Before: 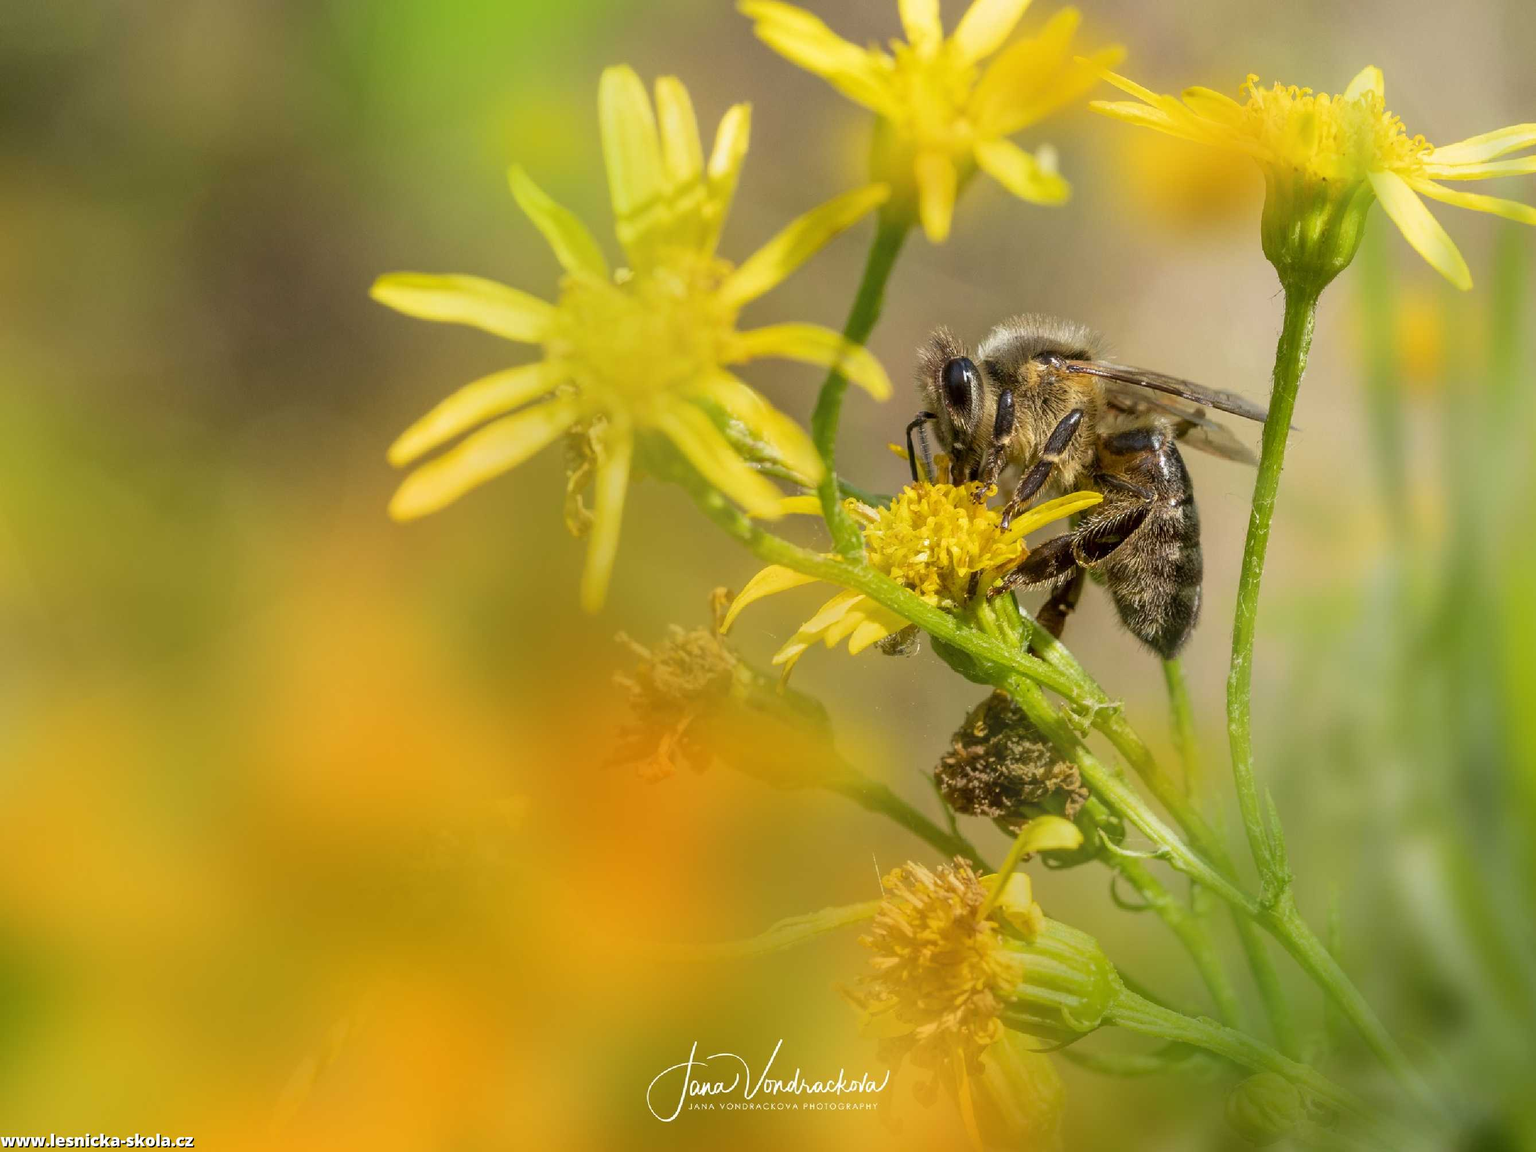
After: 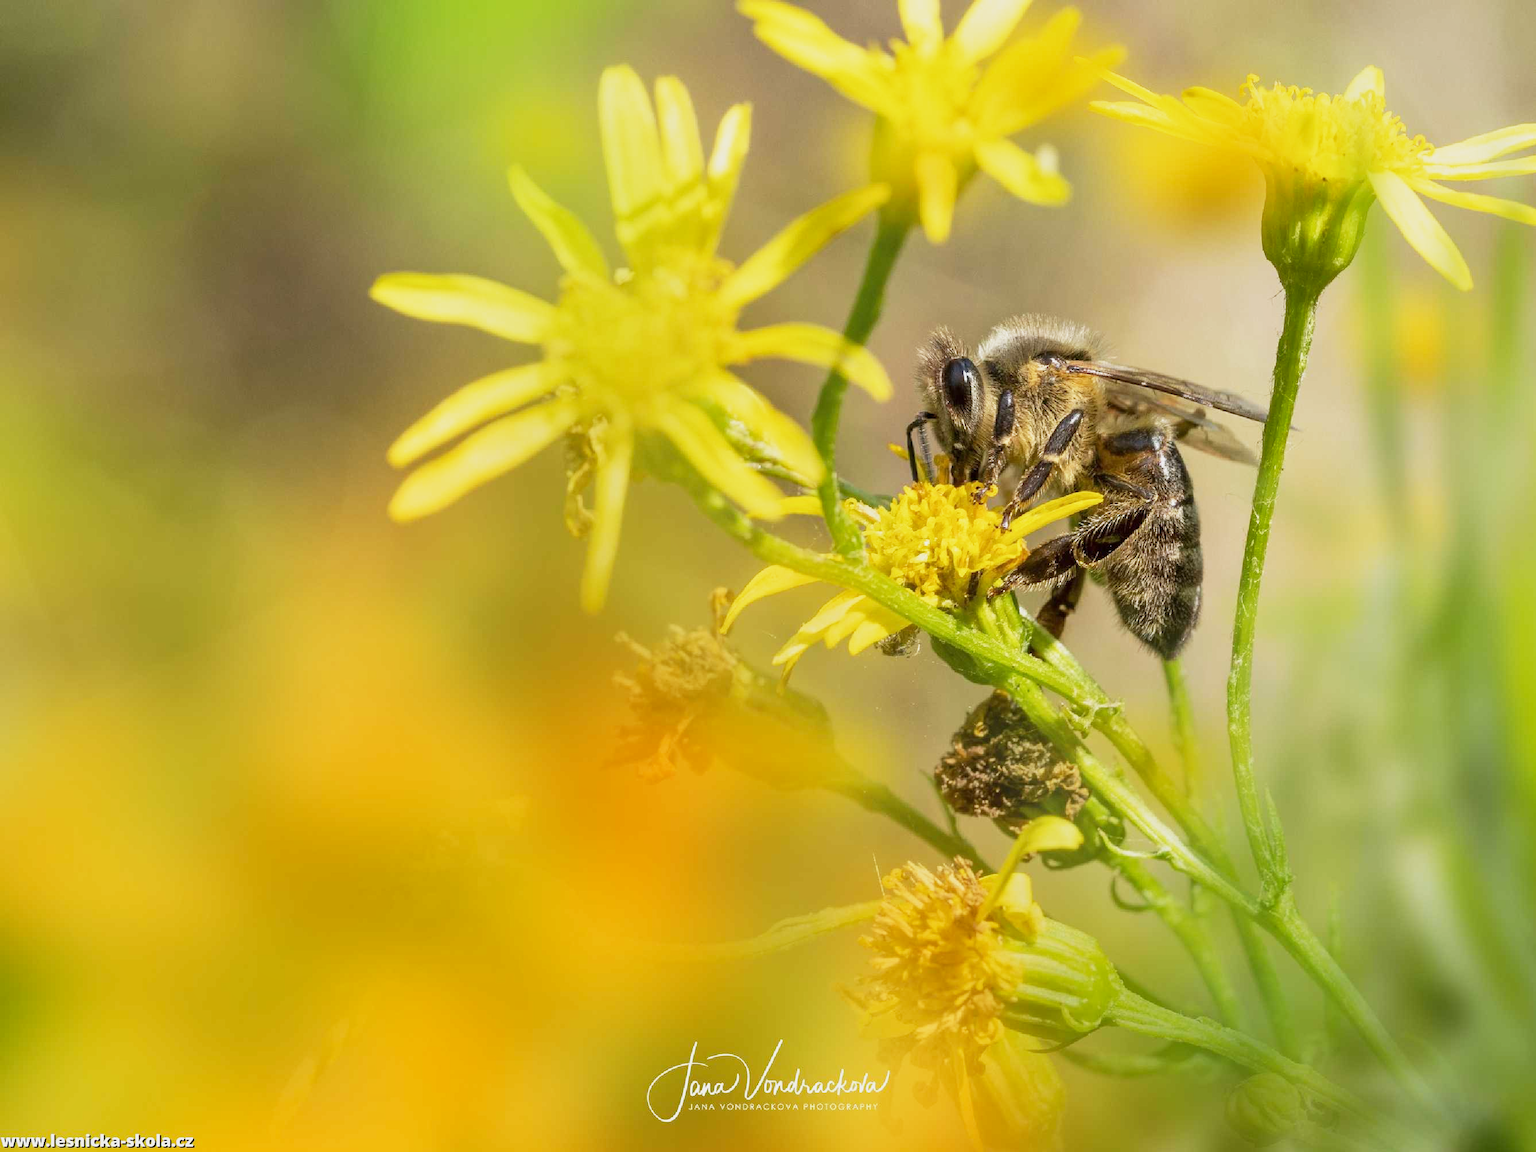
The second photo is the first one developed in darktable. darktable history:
base curve: curves: ch0 [(0, 0) (0.088, 0.125) (0.176, 0.251) (0.354, 0.501) (0.613, 0.749) (1, 0.877)], preserve colors none
shadows and highlights: shadows 29.62, highlights -30.38, low approximation 0.01, soften with gaussian
